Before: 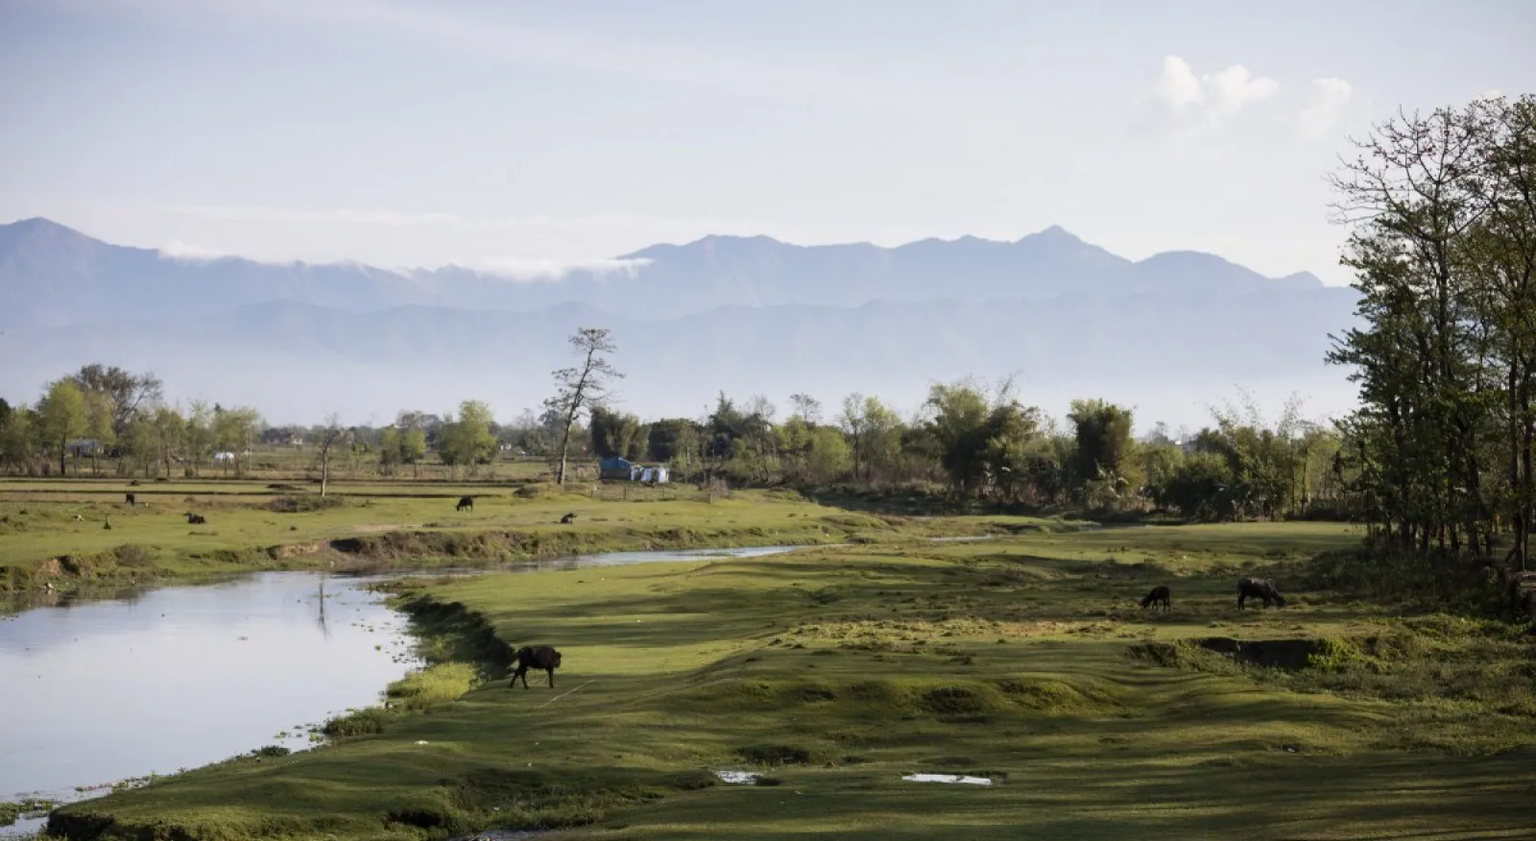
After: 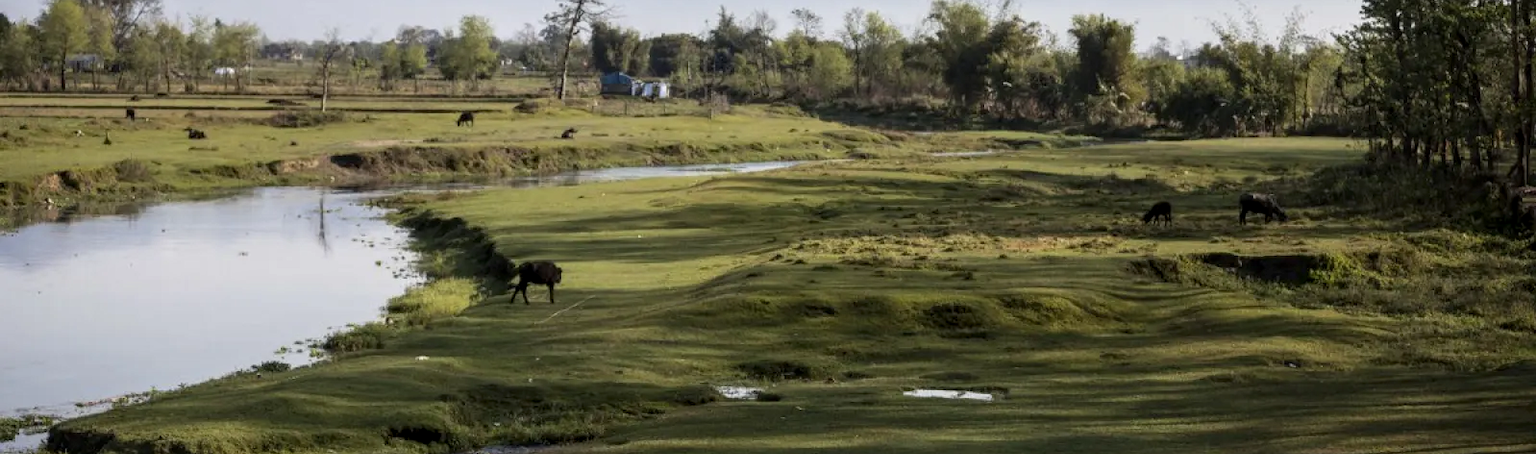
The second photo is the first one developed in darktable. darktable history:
crop and rotate: top 45.949%, right 0.066%
local contrast: on, module defaults
color calibration: illuminant same as pipeline (D50), adaptation XYZ, x 0.345, y 0.358, temperature 5006.41 K
